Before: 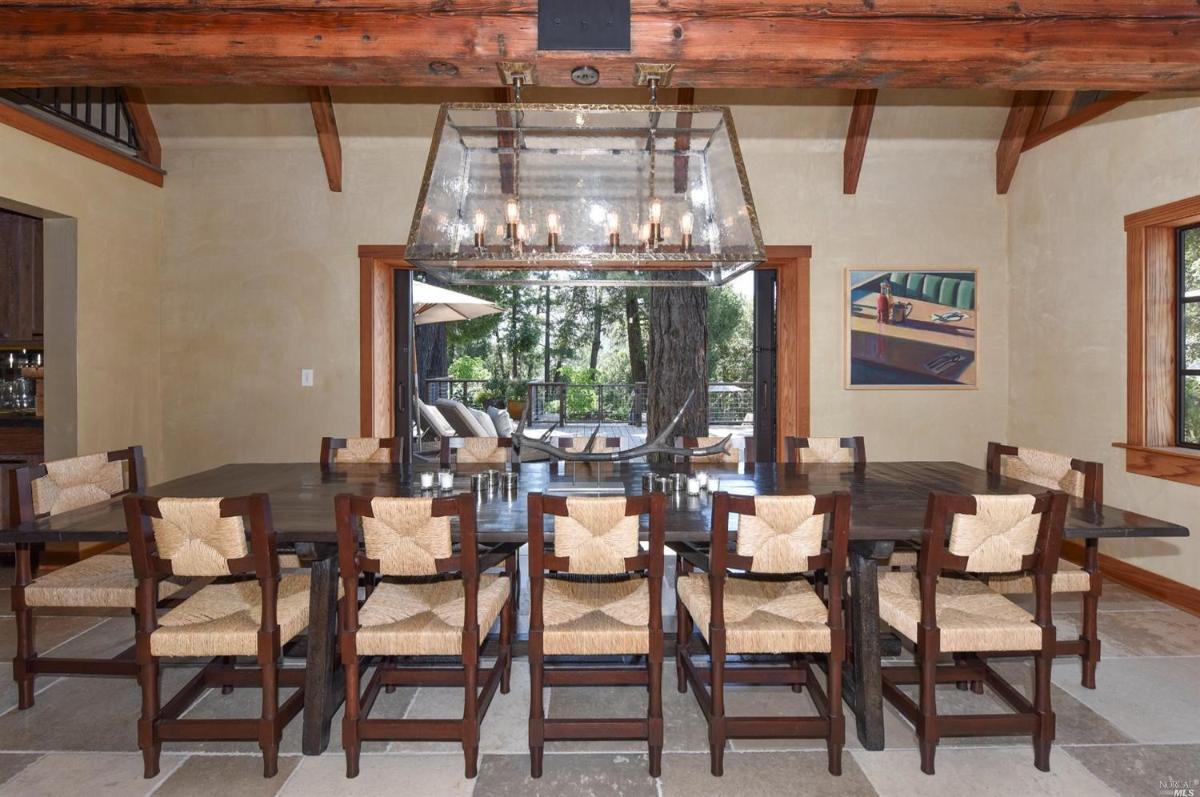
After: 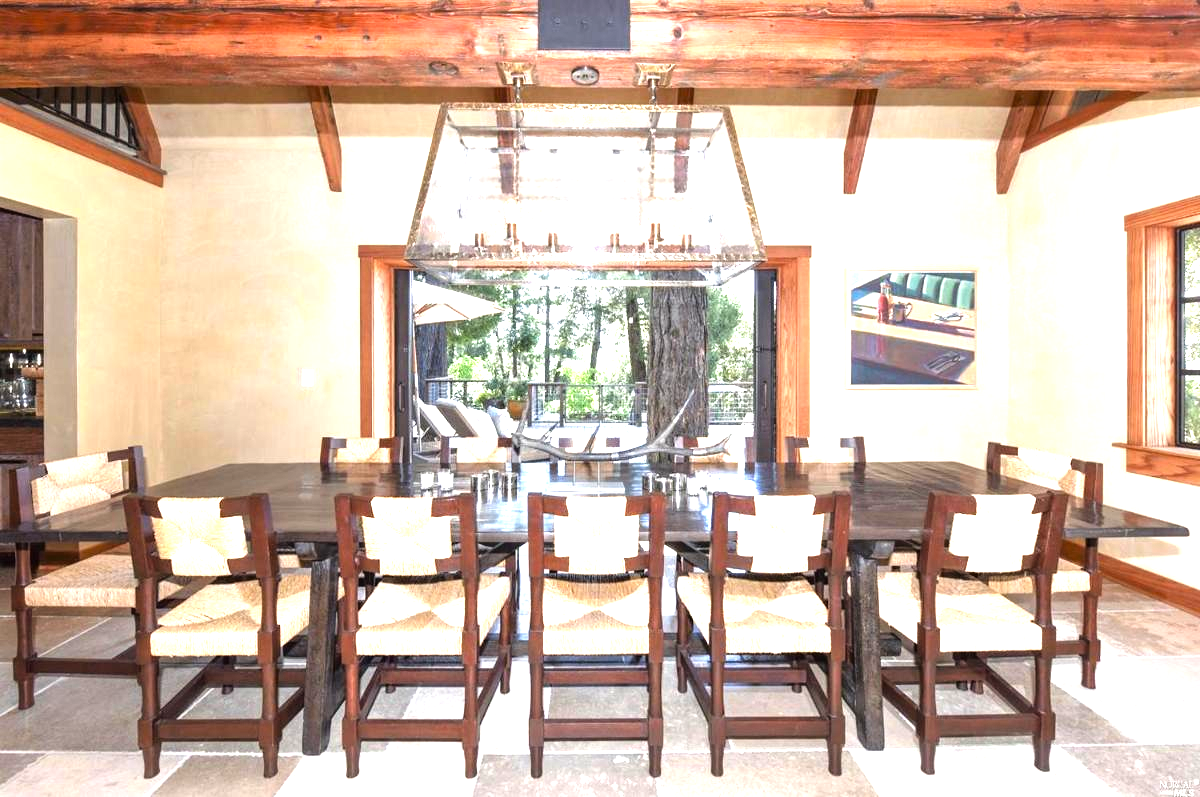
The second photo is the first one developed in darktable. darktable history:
tone equalizer: -8 EV -0.771 EV, -7 EV -0.722 EV, -6 EV -0.613 EV, -5 EV -0.399 EV, -3 EV 0.378 EV, -2 EV 0.6 EV, -1 EV 0.696 EV, +0 EV 0.742 EV, mask exposure compensation -0.506 EV
exposure: black level correction 0, exposure 1.099 EV, compensate highlight preservation false
